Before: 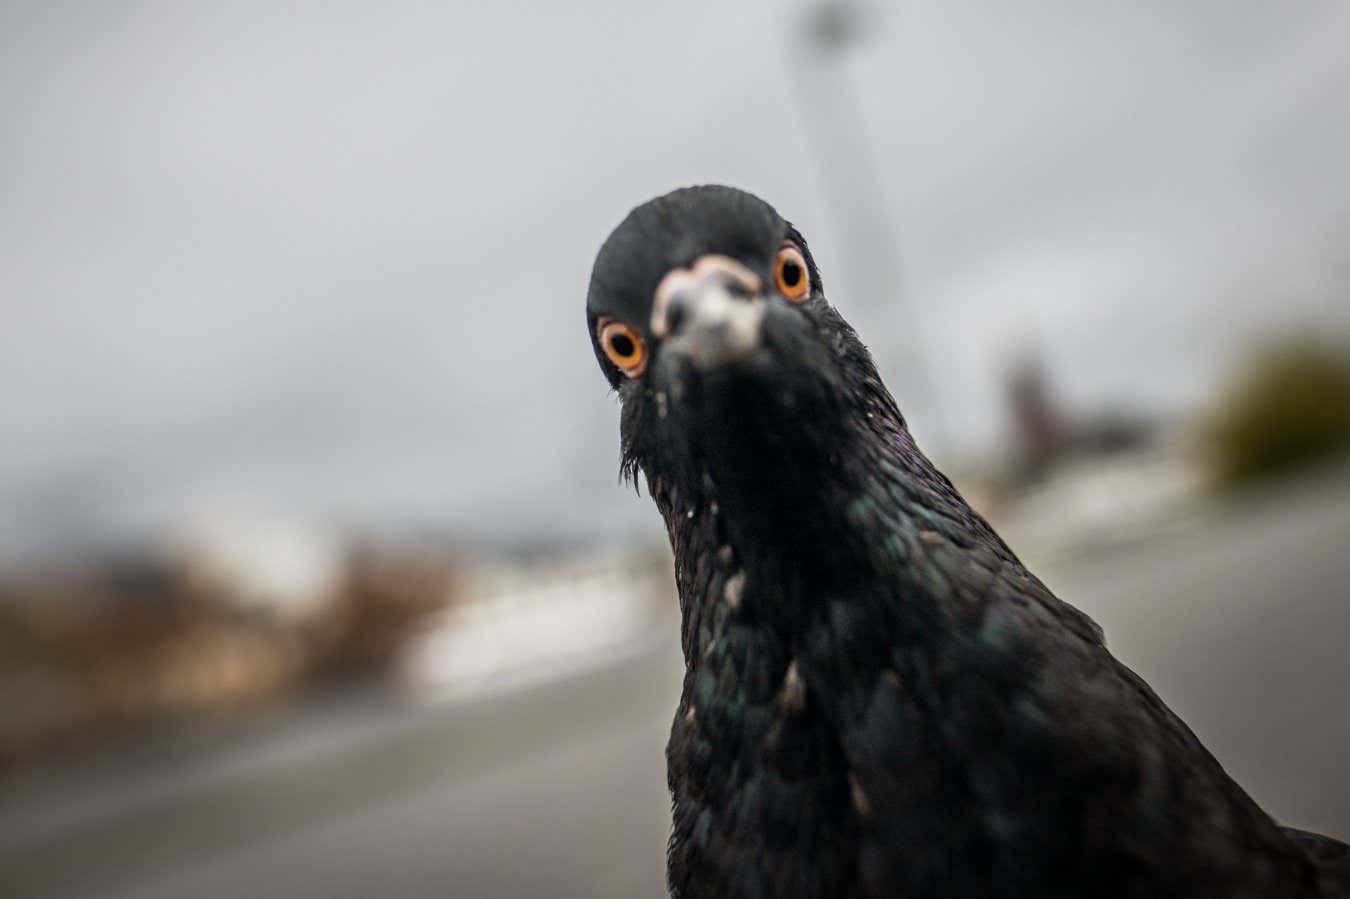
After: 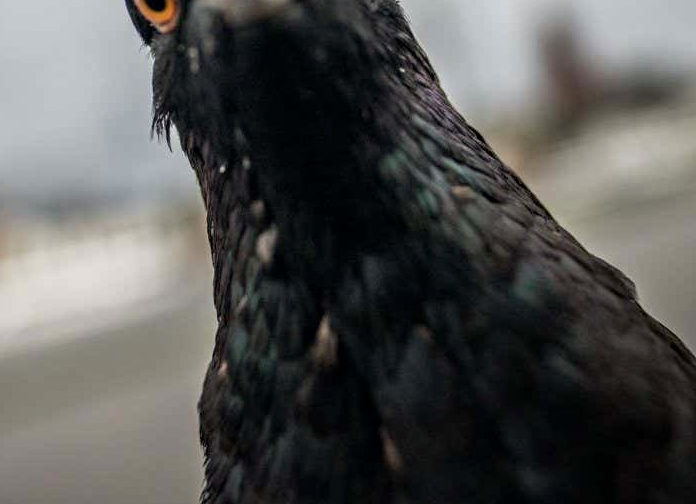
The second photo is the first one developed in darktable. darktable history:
crop: left 34.686%, top 38.445%, right 13.703%, bottom 5.47%
local contrast: mode bilateral grid, contrast 15, coarseness 37, detail 104%, midtone range 0.2
haze removal: adaptive false
